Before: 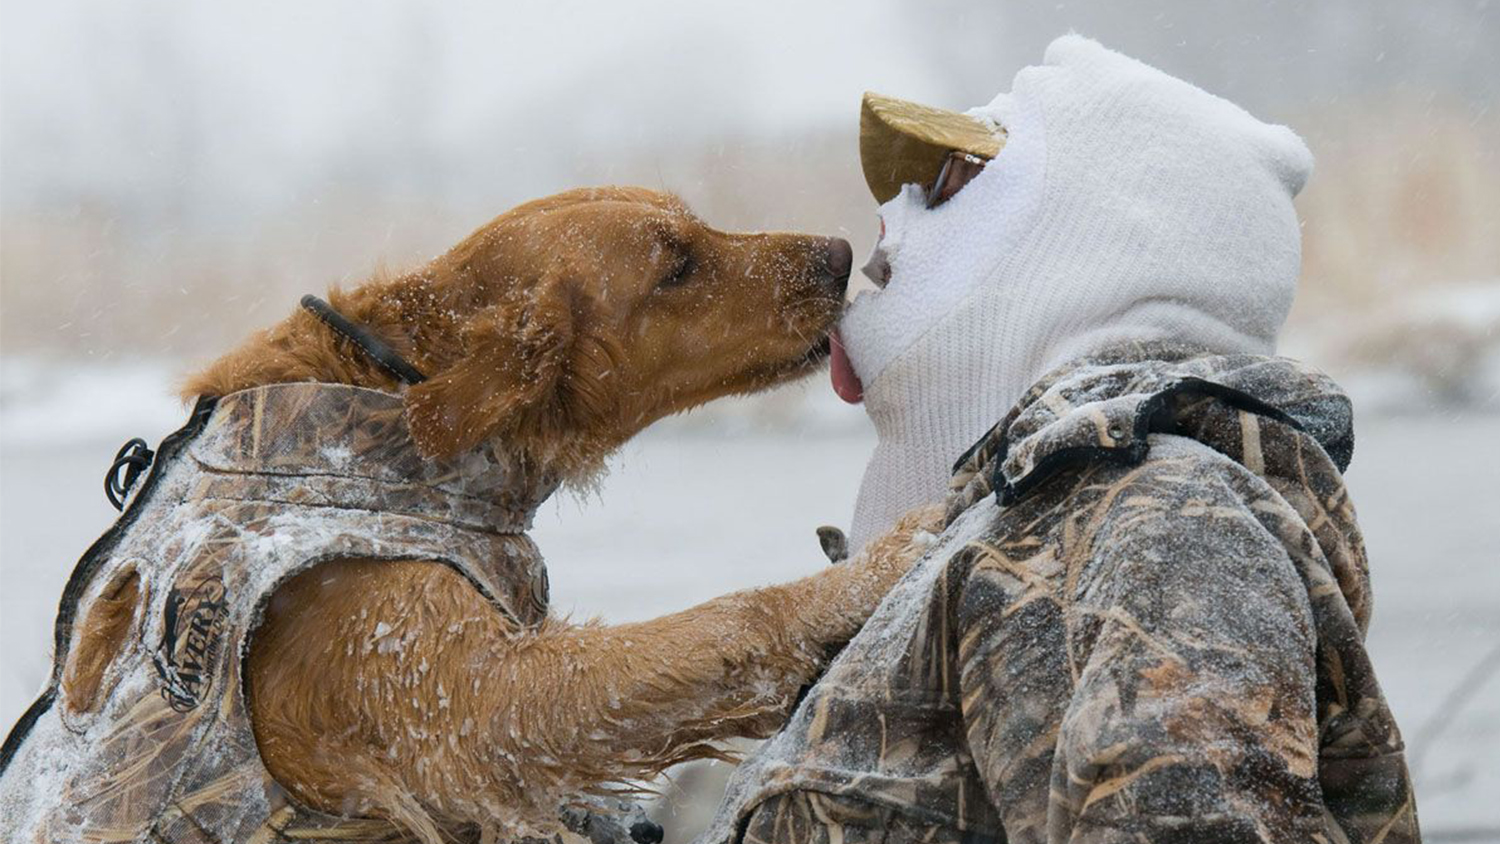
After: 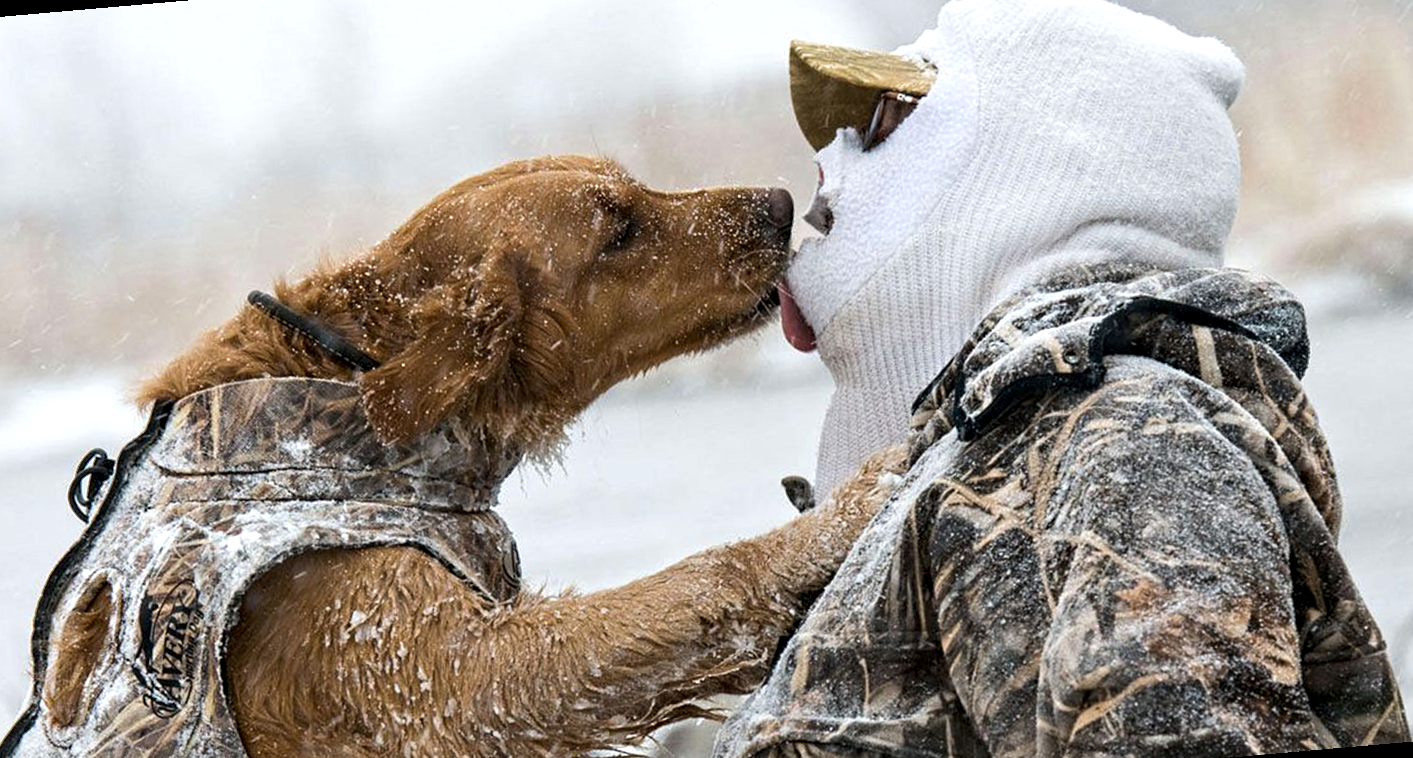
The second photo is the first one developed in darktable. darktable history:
contrast equalizer: octaves 7, y [[0.502, 0.517, 0.543, 0.576, 0.611, 0.631], [0.5 ×6], [0.5 ×6], [0 ×6], [0 ×6]]
tone equalizer: -8 EV -0.417 EV, -7 EV -0.389 EV, -6 EV -0.333 EV, -5 EV -0.222 EV, -3 EV 0.222 EV, -2 EV 0.333 EV, -1 EV 0.389 EV, +0 EV 0.417 EV, edges refinement/feathering 500, mask exposure compensation -1.57 EV, preserve details no
rotate and perspective: rotation -5°, crop left 0.05, crop right 0.952, crop top 0.11, crop bottom 0.89
